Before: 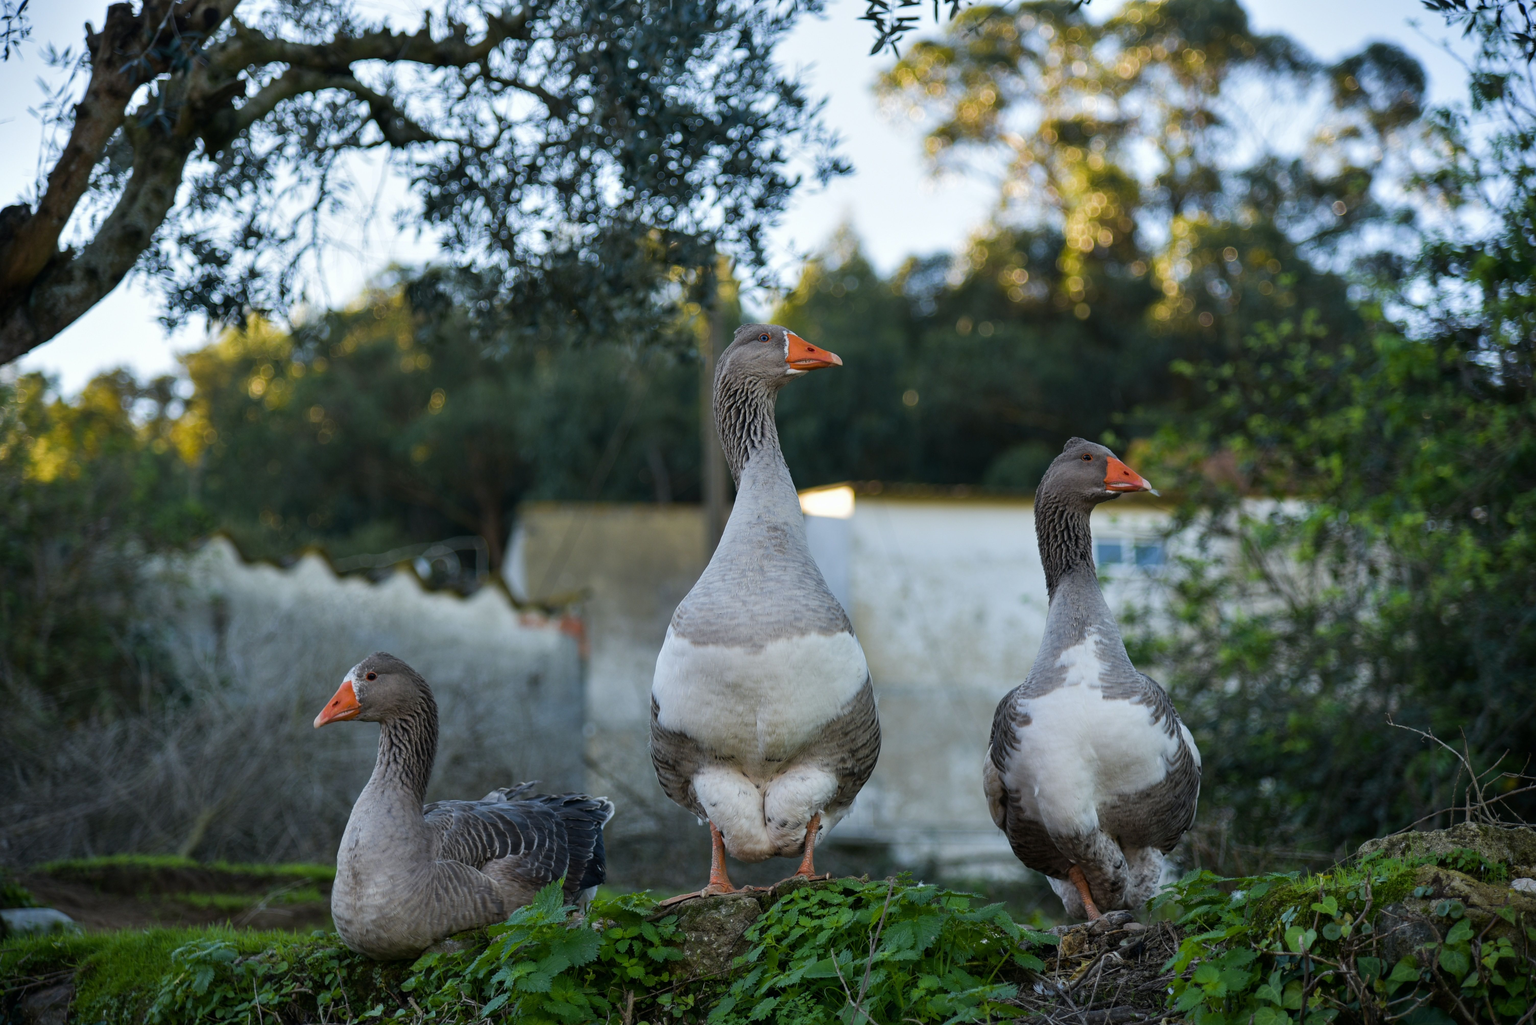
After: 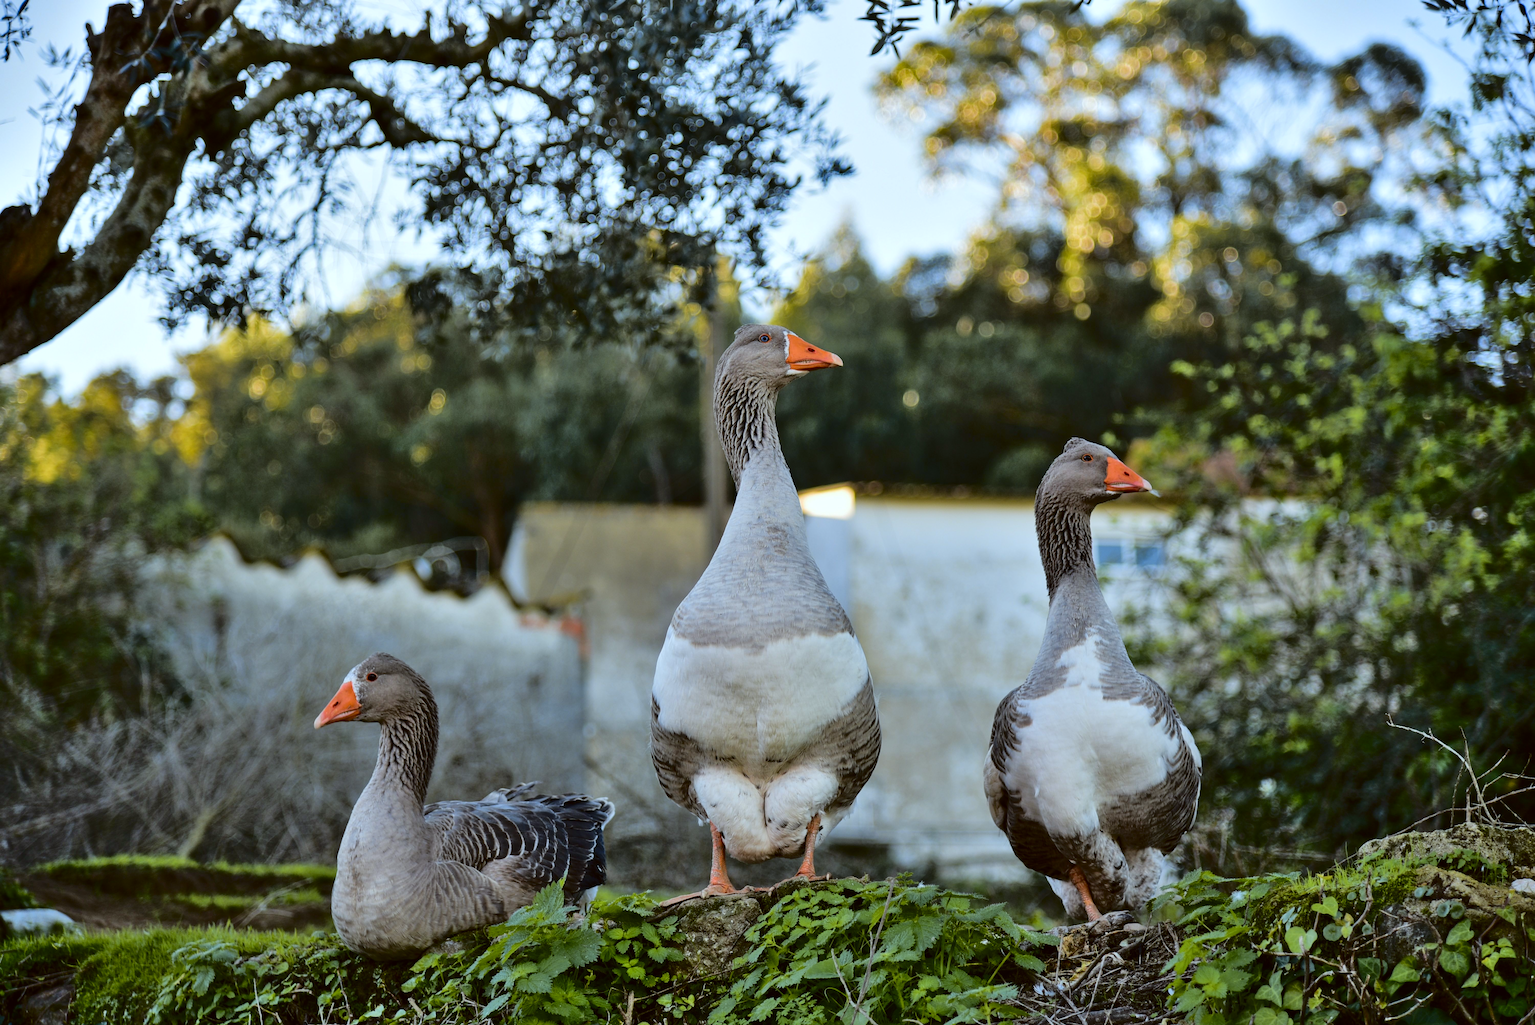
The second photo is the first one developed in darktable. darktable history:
tone curve: curves: ch0 [(0, 0) (0.058, 0.039) (0.168, 0.123) (0.282, 0.327) (0.45, 0.534) (0.676, 0.751) (0.89, 0.919) (1, 1)]; ch1 [(0, 0) (0.094, 0.081) (0.285, 0.299) (0.385, 0.403) (0.447, 0.455) (0.495, 0.496) (0.544, 0.552) (0.589, 0.612) (0.722, 0.728) (1, 1)]; ch2 [(0, 0) (0.257, 0.217) (0.43, 0.421) (0.498, 0.507) (0.531, 0.544) (0.56, 0.579) (0.625, 0.66) (1, 1)], color space Lab, independent channels, preserve colors none
shadows and highlights: low approximation 0.01, soften with gaussian
color correction: highlights a* -3.28, highlights b* -6.24, shadows a* 3.1, shadows b* 5.19
